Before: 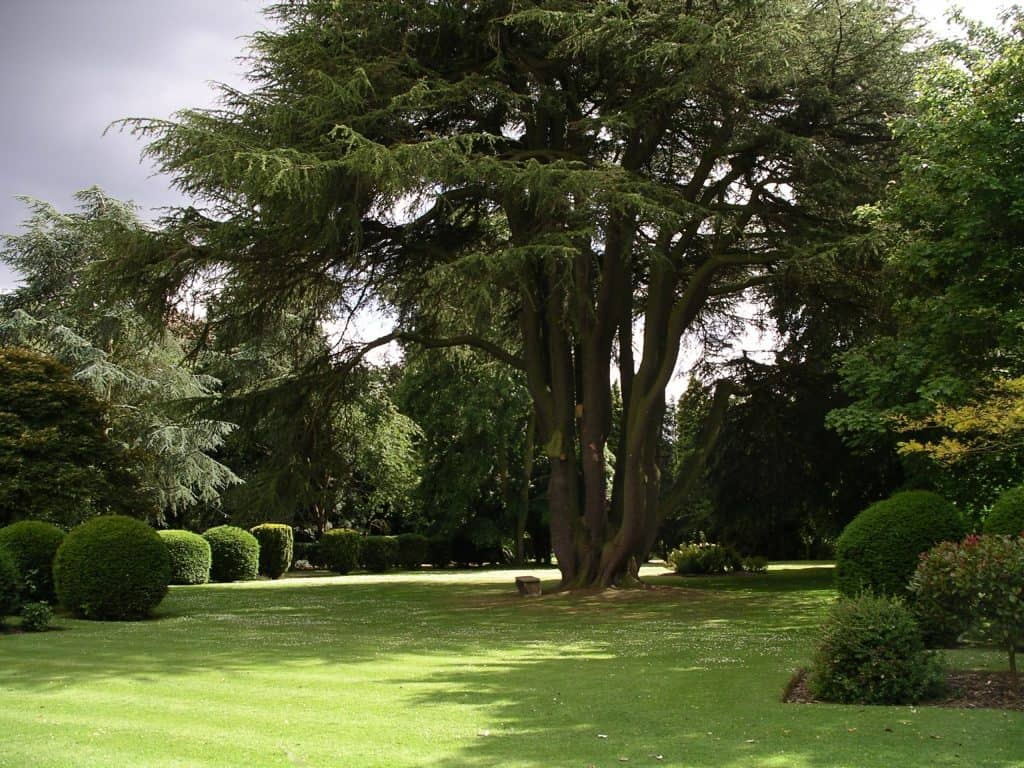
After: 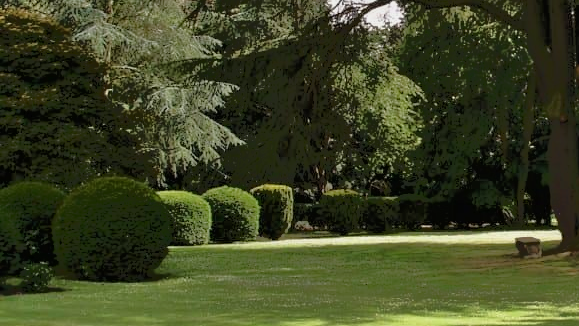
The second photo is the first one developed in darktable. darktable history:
crop: top 44.213%, right 43.382%, bottom 13.274%
tone equalizer: -7 EV -0.643 EV, -6 EV 1.01 EV, -5 EV -0.473 EV, -4 EV 0.416 EV, -3 EV 0.43 EV, -2 EV 0.127 EV, -1 EV -0.171 EV, +0 EV -0.407 EV
exposure: exposure -0.299 EV, compensate exposure bias true, compensate highlight preservation false
